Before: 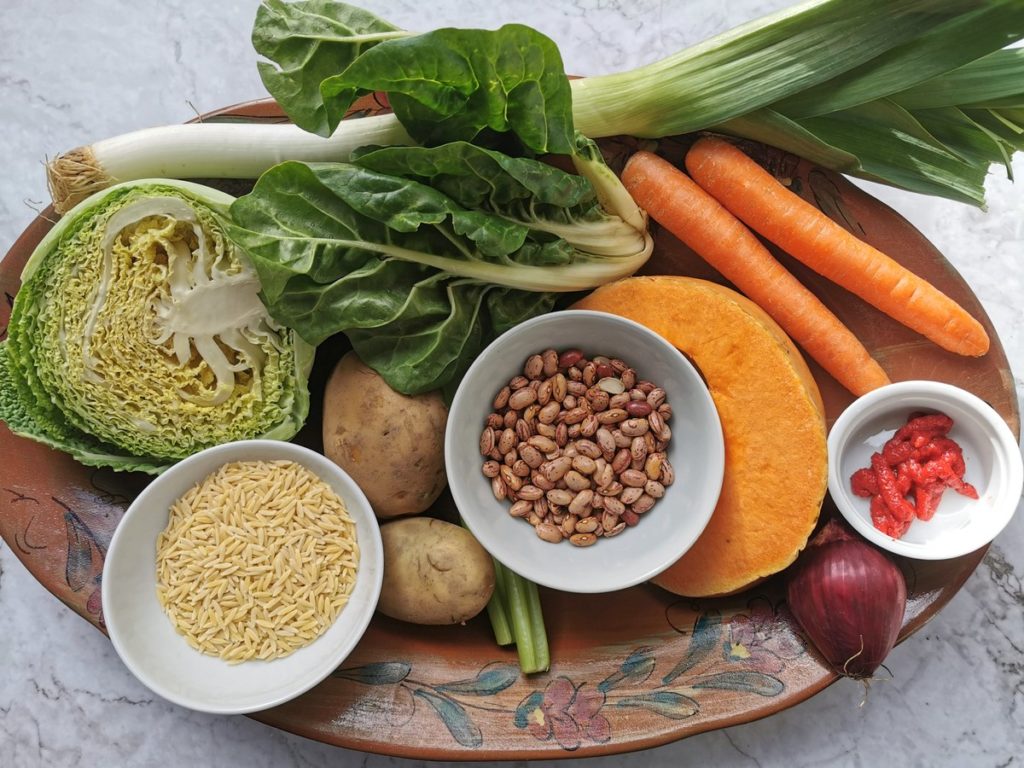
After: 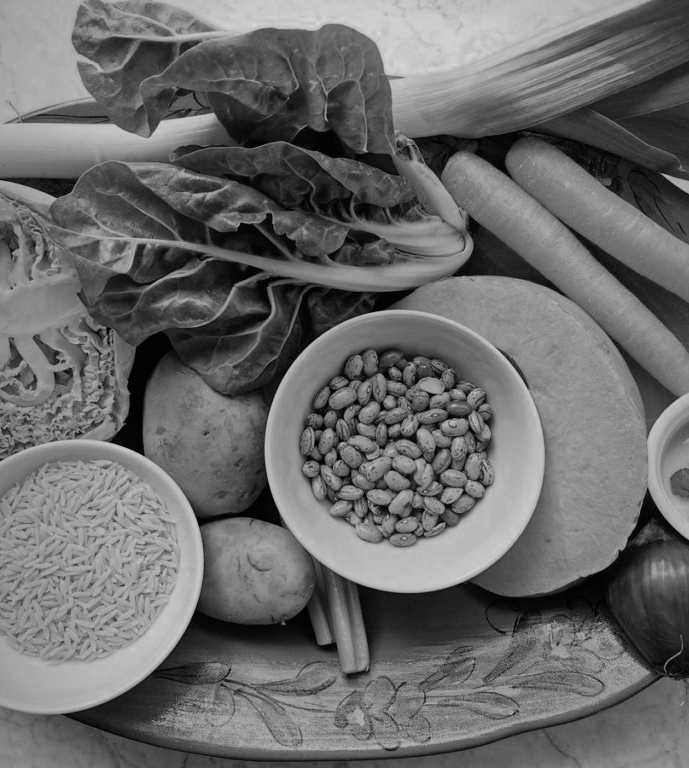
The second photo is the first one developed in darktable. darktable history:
crop and rotate: left 17.606%, right 15.107%
filmic rgb: black relative exposure -7.65 EV, white relative exposure 4.56 EV, hardness 3.61, contrast 0.998, color science v6 (2022)
vignetting: fall-off start 97.09%, fall-off radius 101.14%, width/height ratio 0.611
color zones: curves: ch0 [(0, 0.613) (0.01, 0.613) (0.245, 0.448) (0.498, 0.529) (0.642, 0.665) (0.879, 0.777) (0.99, 0.613)]; ch1 [(0, 0) (0.143, 0) (0.286, 0) (0.429, 0) (0.571, 0) (0.714, 0) (0.857, 0)]
